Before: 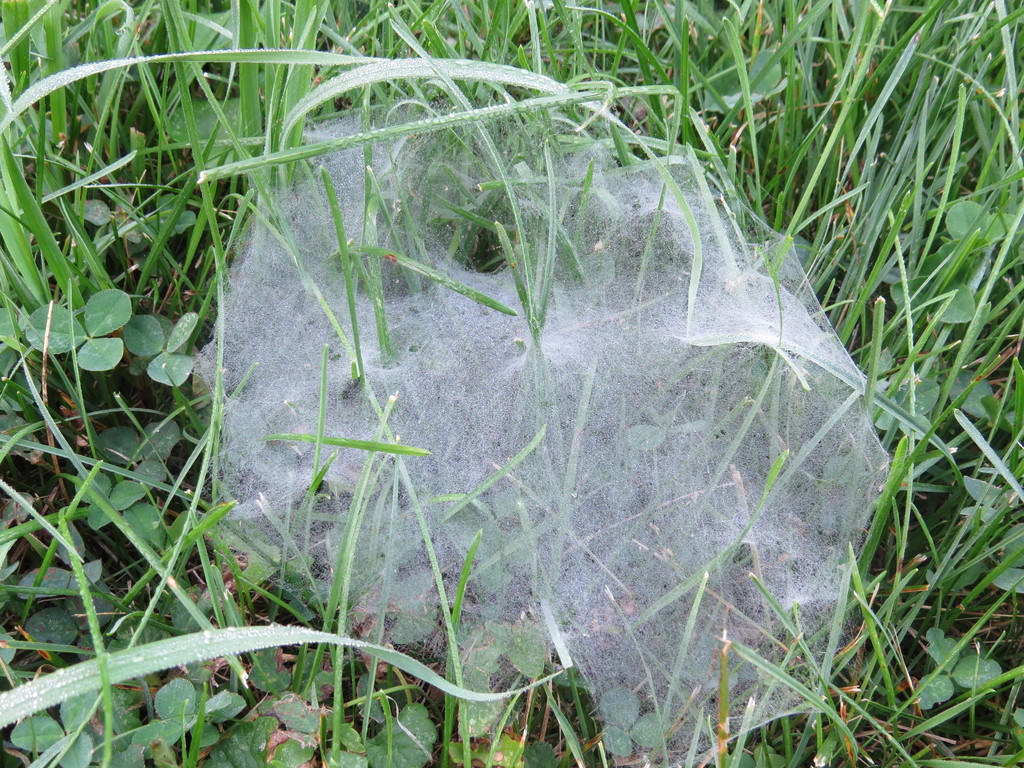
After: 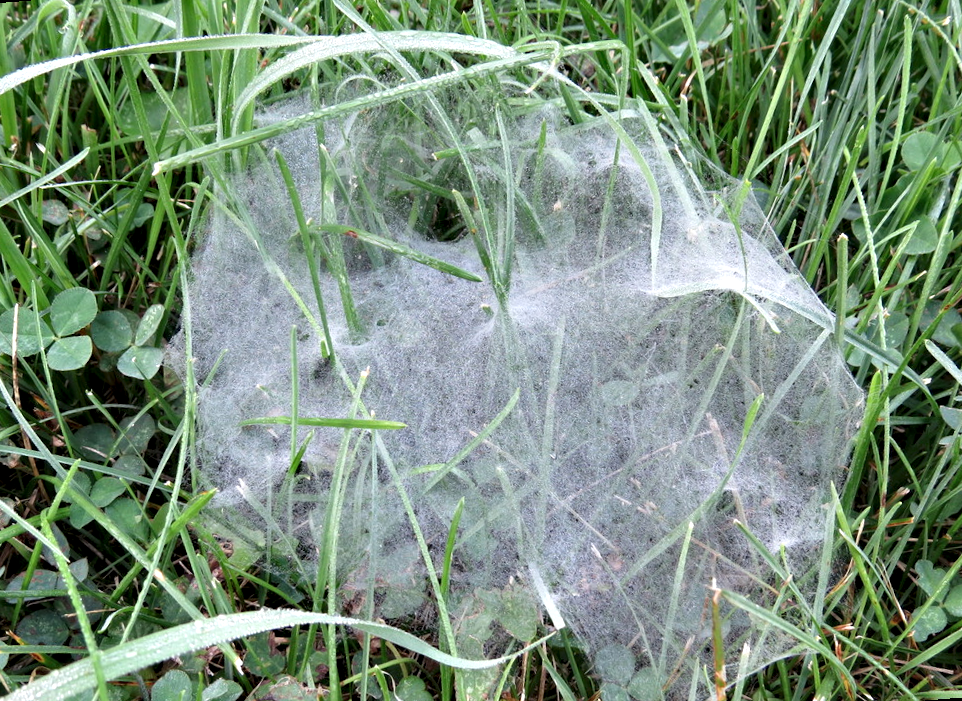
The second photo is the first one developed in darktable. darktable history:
contrast equalizer: y [[0.545, 0.572, 0.59, 0.59, 0.571, 0.545], [0.5 ×6], [0.5 ×6], [0 ×6], [0 ×6]]
rotate and perspective: rotation -4.57°, crop left 0.054, crop right 0.944, crop top 0.087, crop bottom 0.914
